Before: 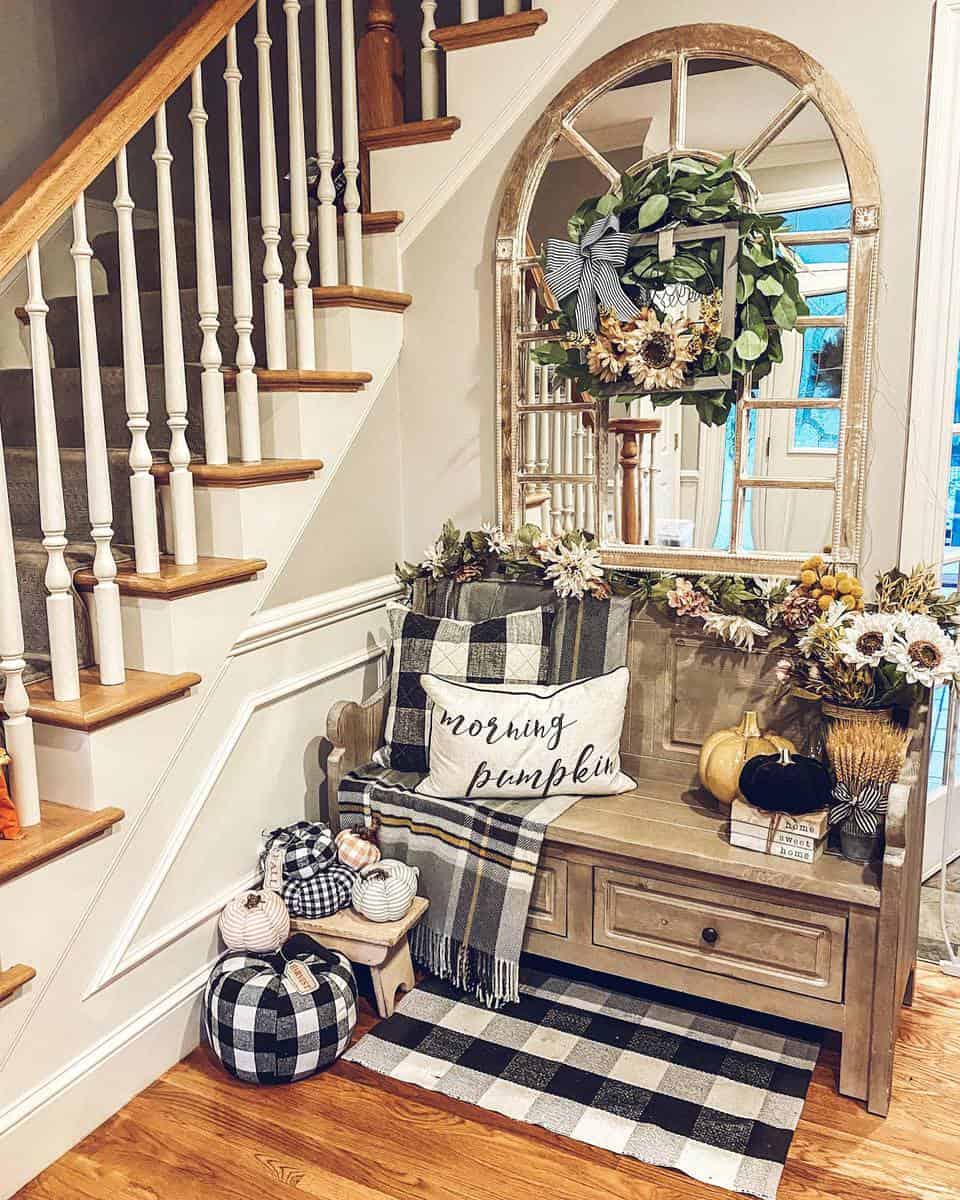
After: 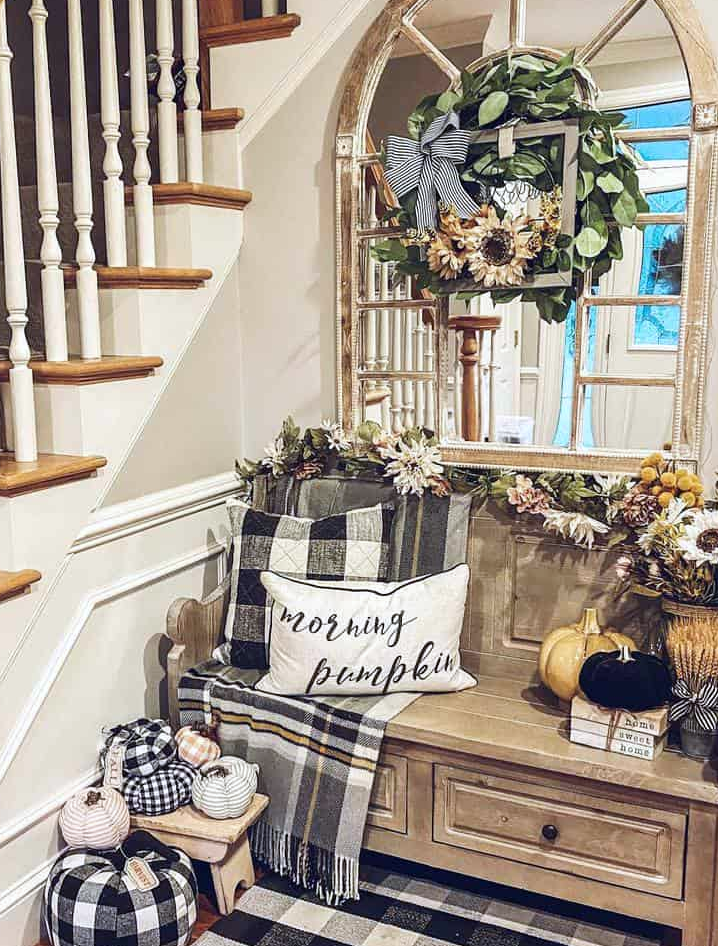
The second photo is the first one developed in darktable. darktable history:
white balance: red 0.983, blue 1.036
crop: left 16.768%, top 8.653%, right 8.362%, bottom 12.485%
